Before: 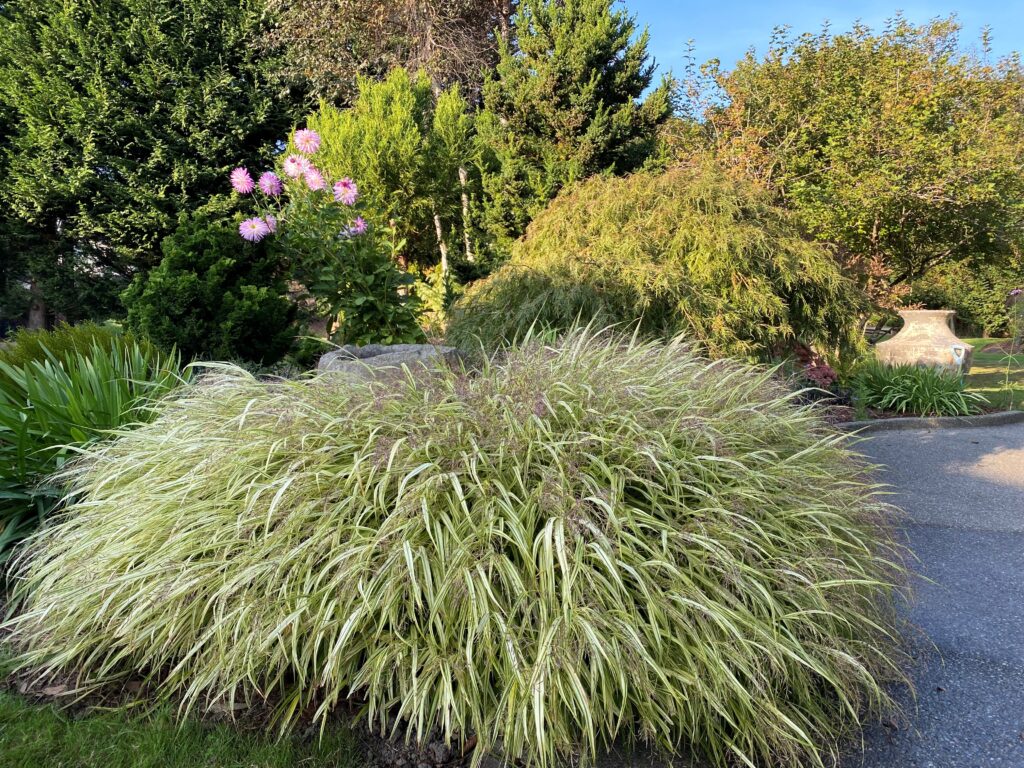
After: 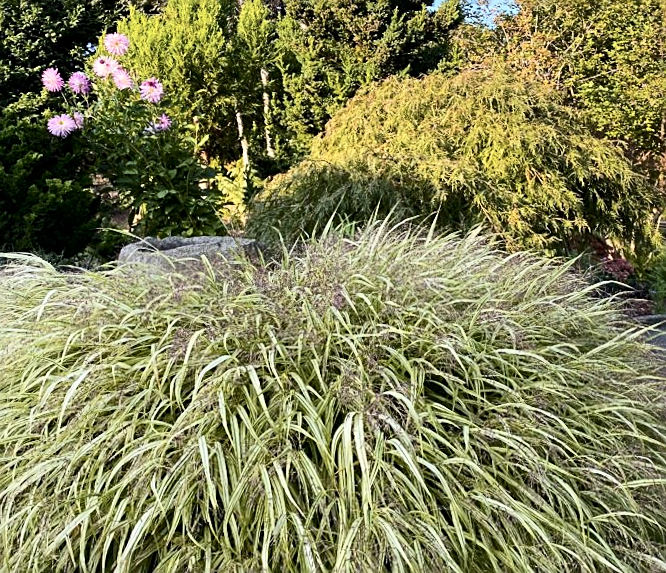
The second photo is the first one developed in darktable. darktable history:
sharpen: on, module defaults
rotate and perspective: rotation 0.215°, lens shift (vertical) -0.139, crop left 0.069, crop right 0.939, crop top 0.002, crop bottom 0.996
color balance rgb: perceptual saturation grading › global saturation 25%, global vibrance 20%
crop and rotate: left 17.046%, top 10.659%, right 12.989%, bottom 14.553%
contrast brightness saturation: contrast 0.25, saturation -0.31
